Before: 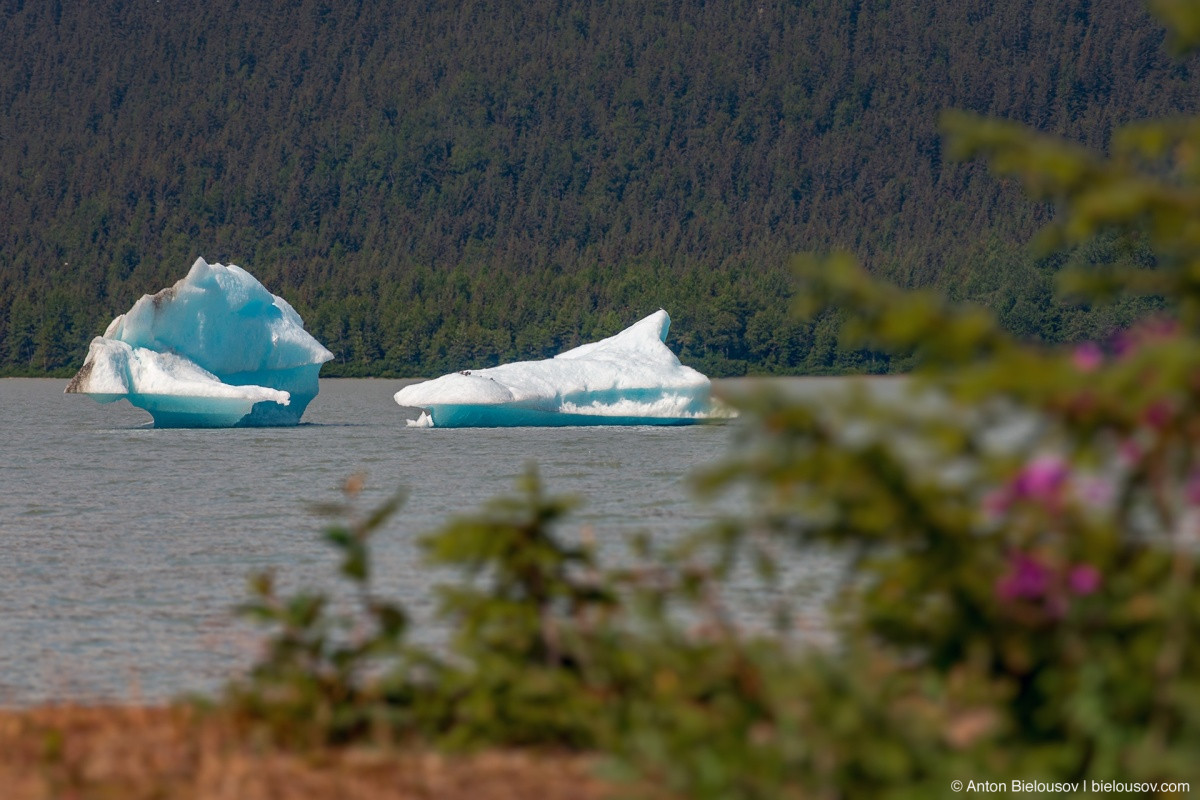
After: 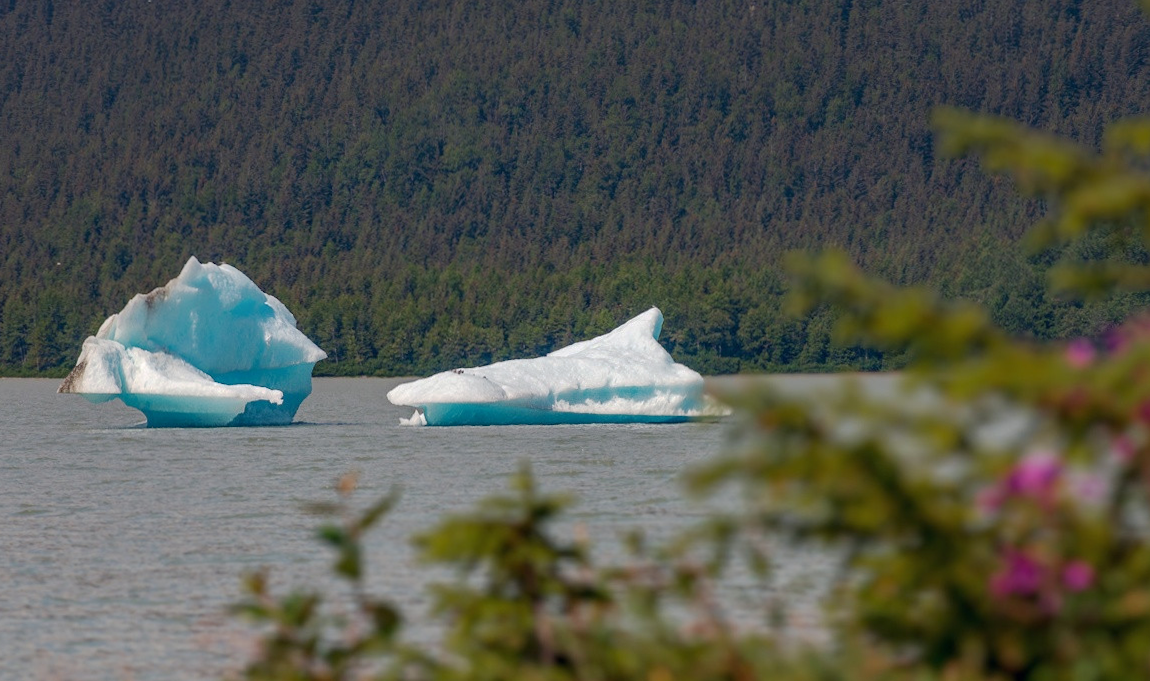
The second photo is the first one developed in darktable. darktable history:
exposure: compensate highlight preservation false
base curve: curves: ch0 [(0, 0) (0.235, 0.266) (0.503, 0.496) (0.786, 0.72) (1, 1)], preserve colors none
crop and rotate: angle 0.204°, left 0.364%, right 3.223%, bottom 14.359%
